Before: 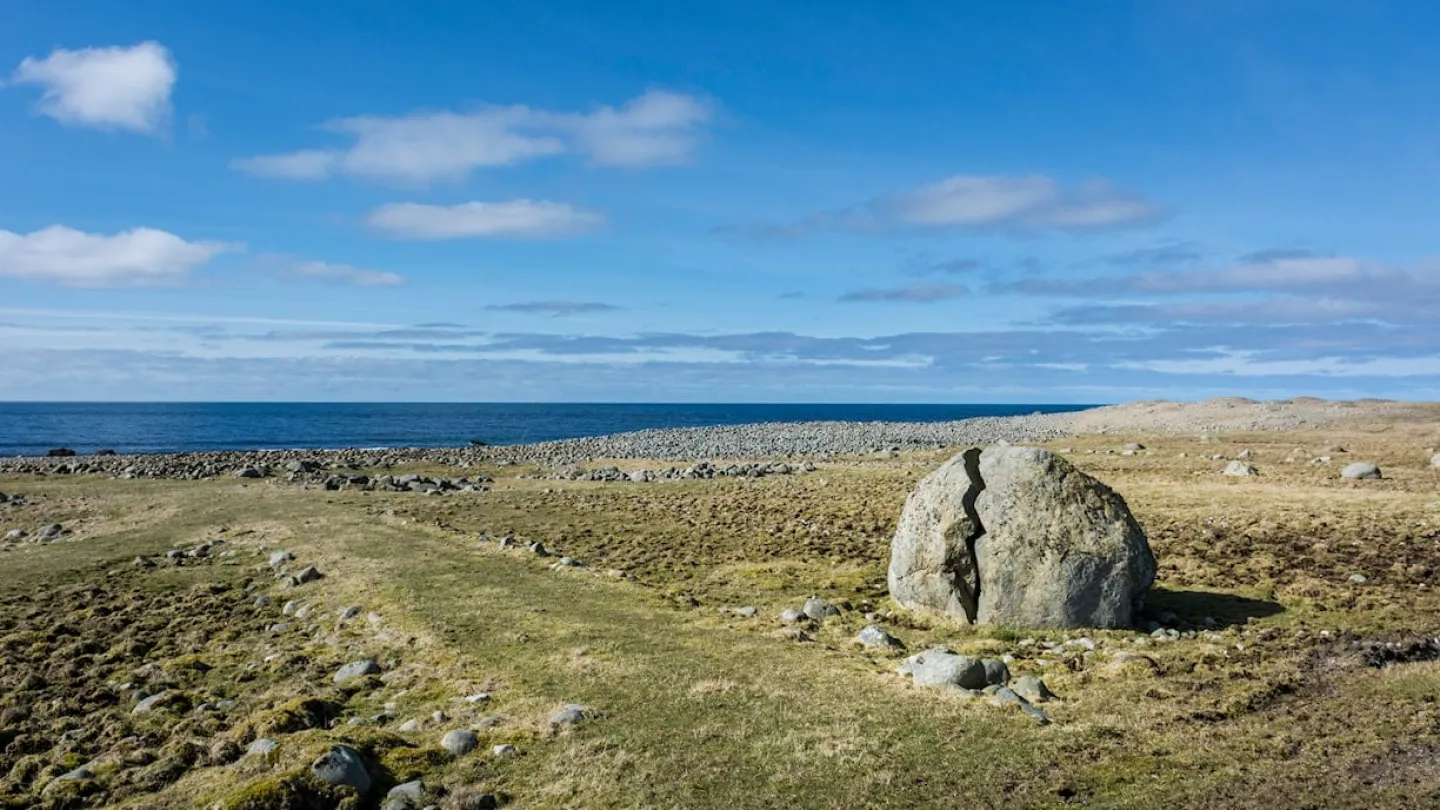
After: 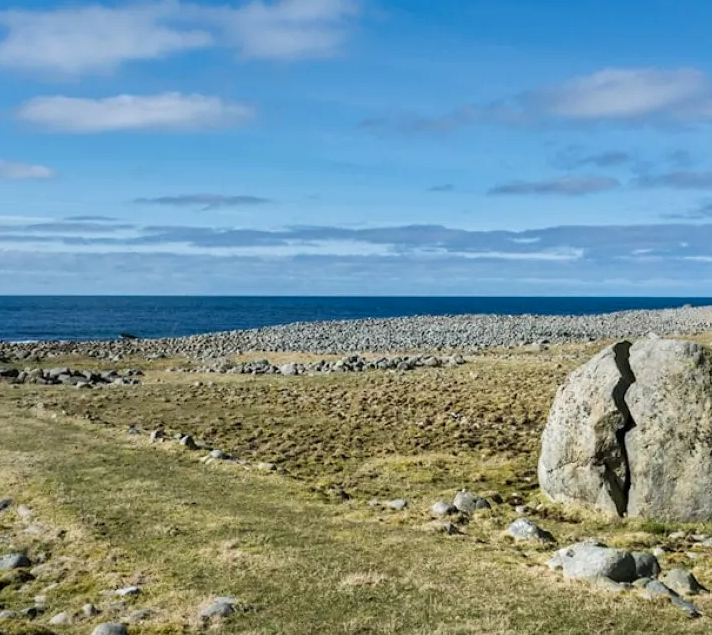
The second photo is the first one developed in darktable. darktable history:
crop and rotate: angle 0.02°, left 24.353%, top 13.219%, right 26.156%, bottom 8.224%
local contrast: mode bilateral grid, contrast 20, coarseness 50, detail 120%, midtone range 0.2
